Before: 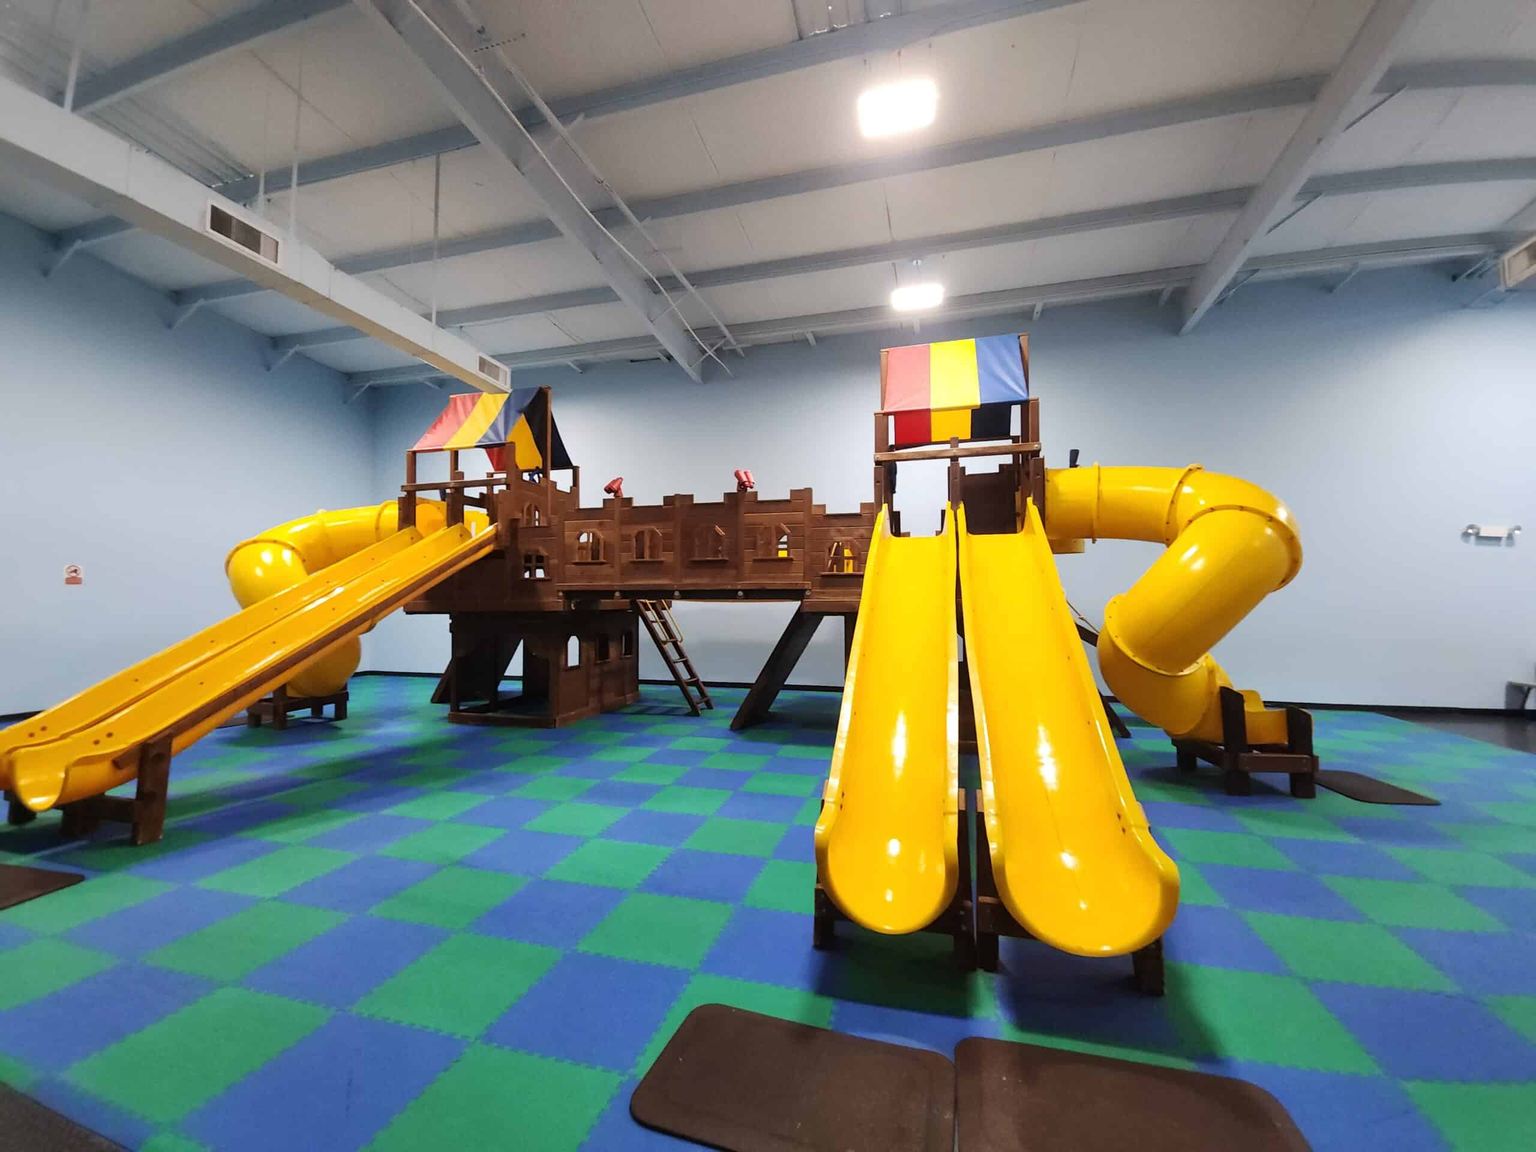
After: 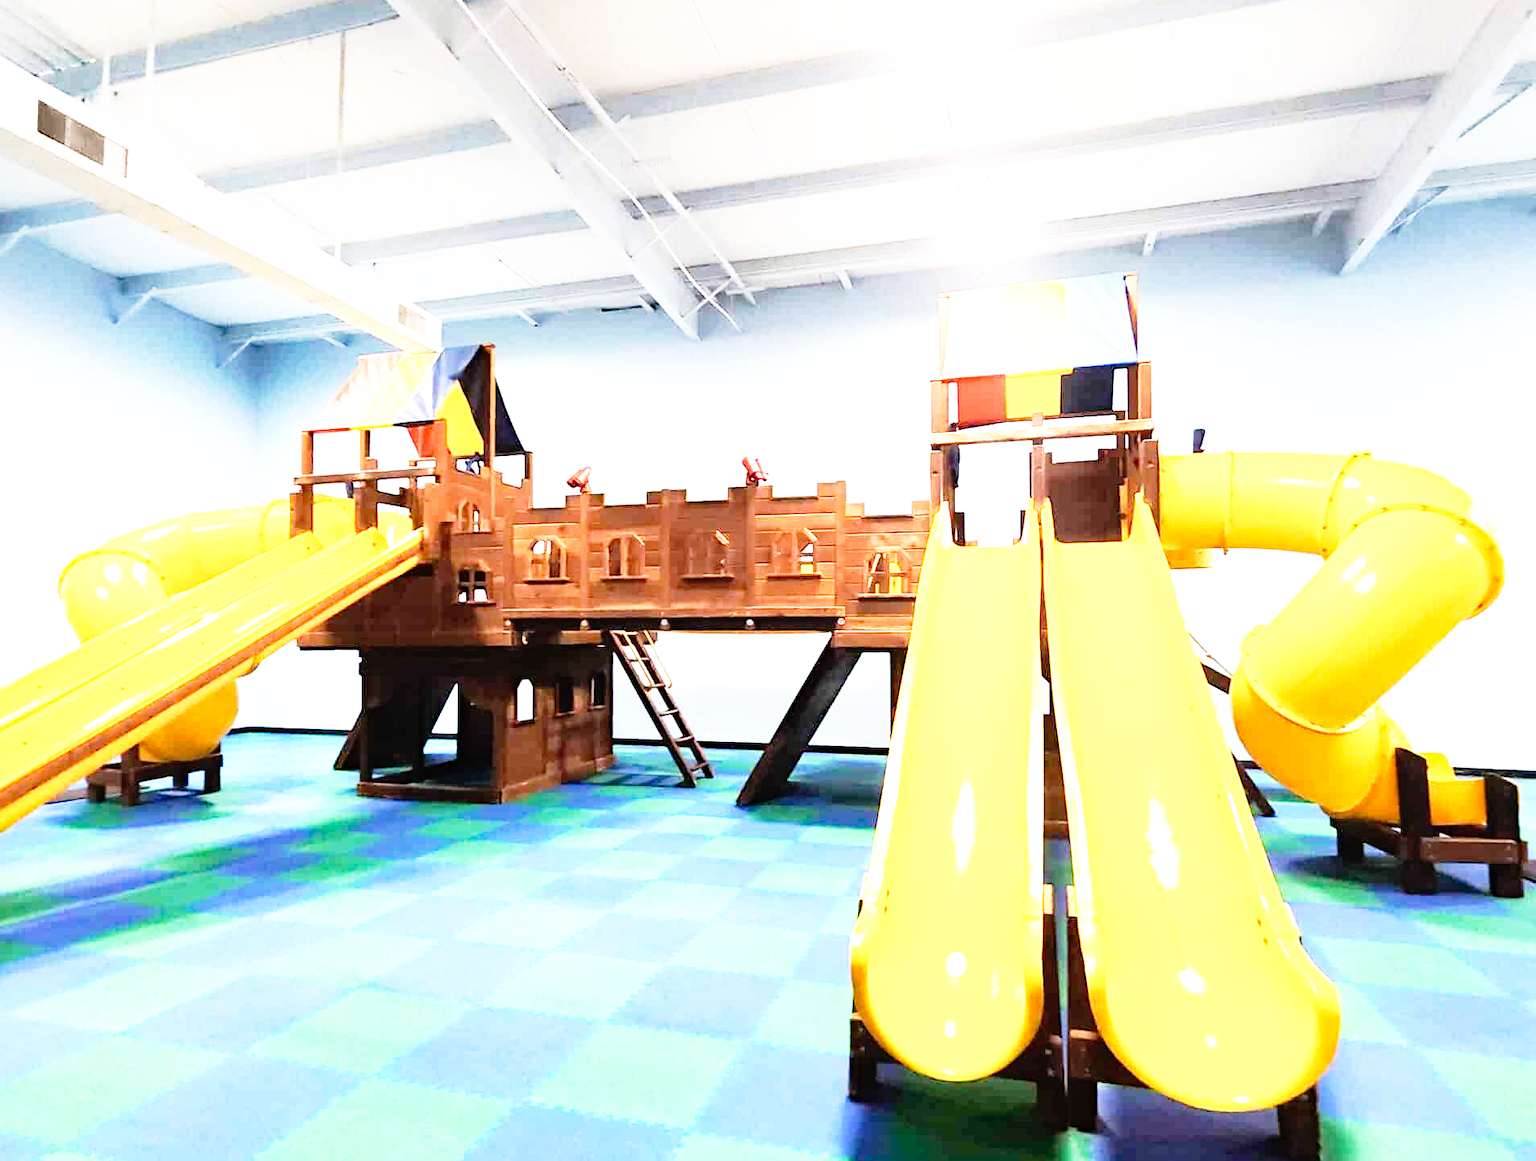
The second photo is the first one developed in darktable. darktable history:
tone equalizer: -8 EV -0.422 EV, -7 EV -0.393 EV, -6 EV -0.298 EV, -5 EV -0.186 EV, -3 EV 0.234 EV, -2 EV 0.36 EV, -1 EV 0.396 EV, +0 EV 0.434 EV
exposure: black level correction 0, exposure 1.103 EV, compensate highlight preservation false
crop and rotate: left 11.943%, top 11.393%, right 13.71%, bottom 13.645%
base curve: curves: ch0 [(0, 0) (0.012, 0.01) (0.073, 0.168) (0.31, 0.711) (0.645, 0.957) (1, 1)], preserve colors none
haze removal: compatibility mode true, adaptive false
